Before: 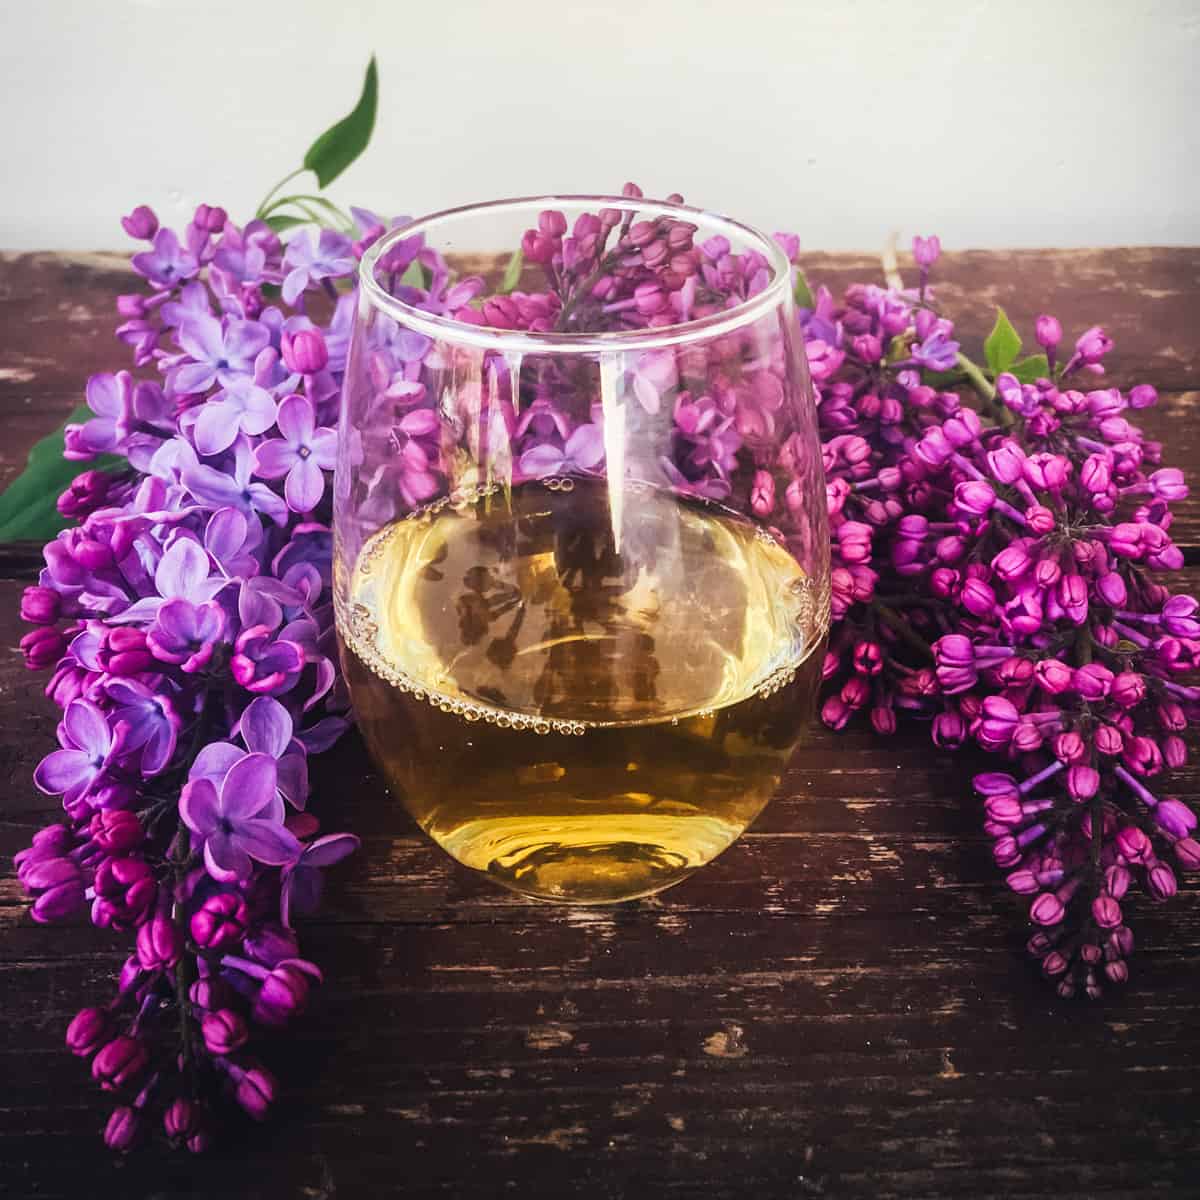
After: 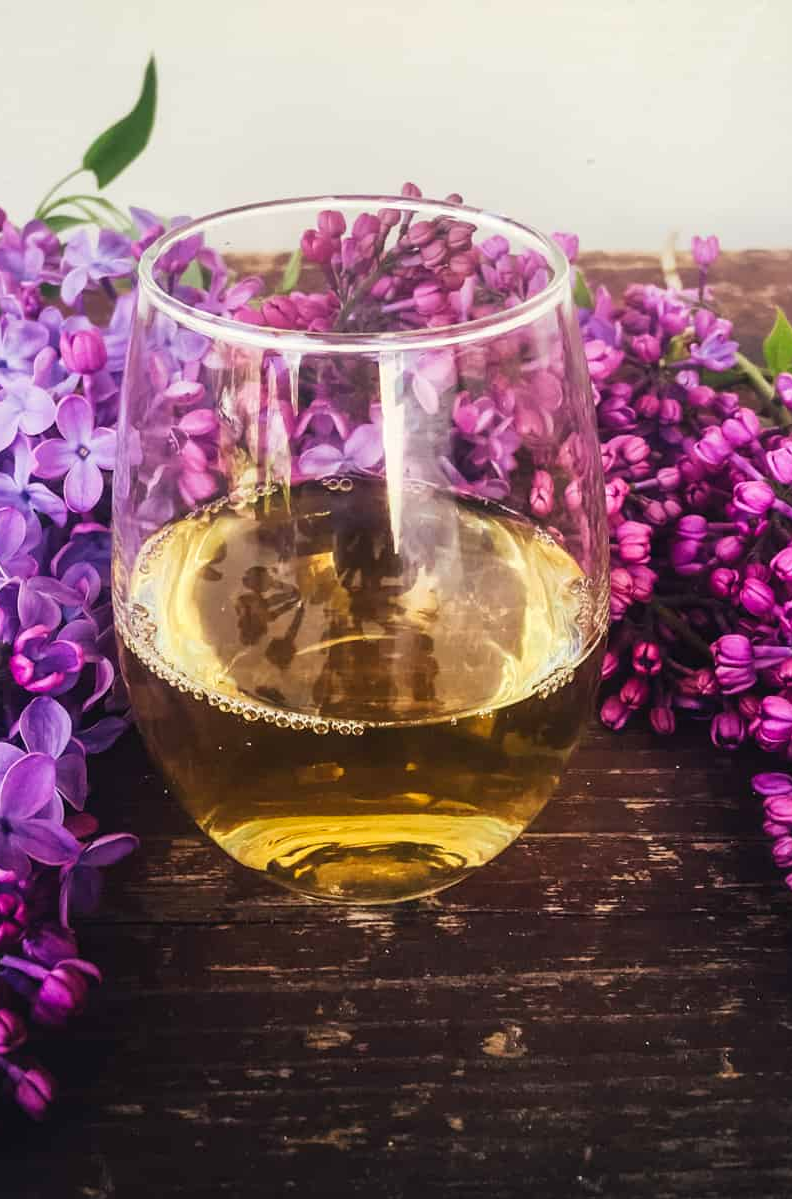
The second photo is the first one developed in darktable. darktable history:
crop and rotate: left 18.442%, right 15.508%
color correction: highlights b* 3
